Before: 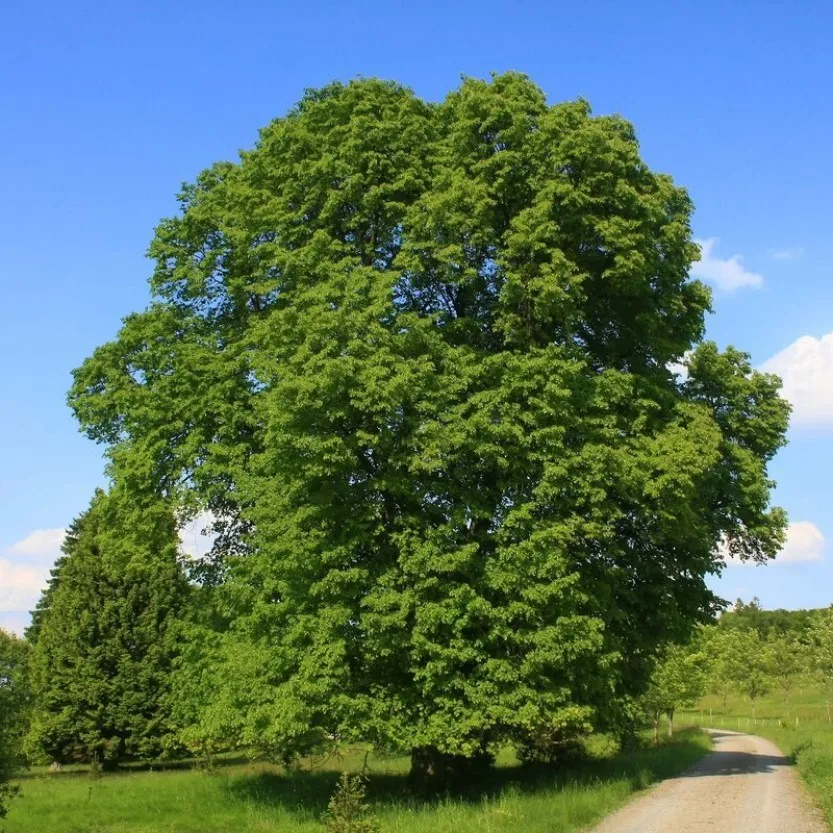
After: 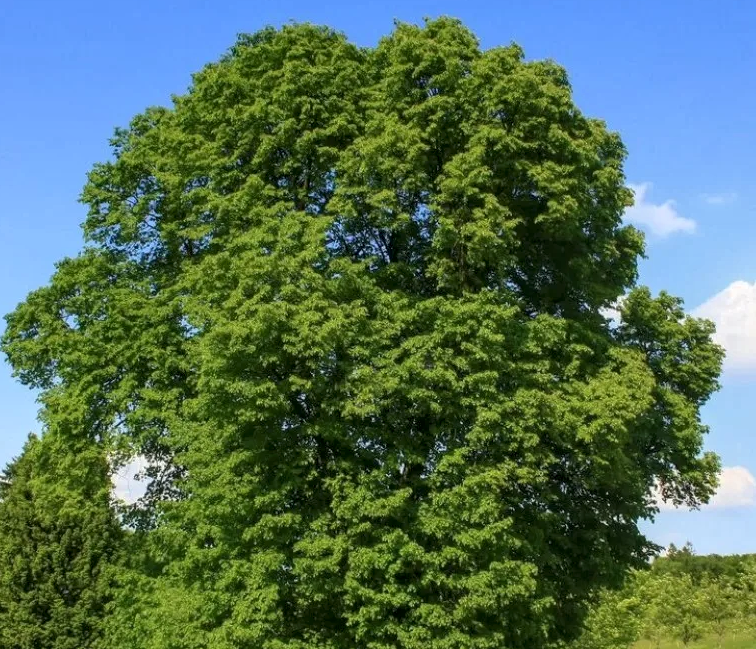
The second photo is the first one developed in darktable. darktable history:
crop: left 8.155%, top 6.611%, bottom 15.385%
white balance: emerald 1
local contrast: on, module defaults
